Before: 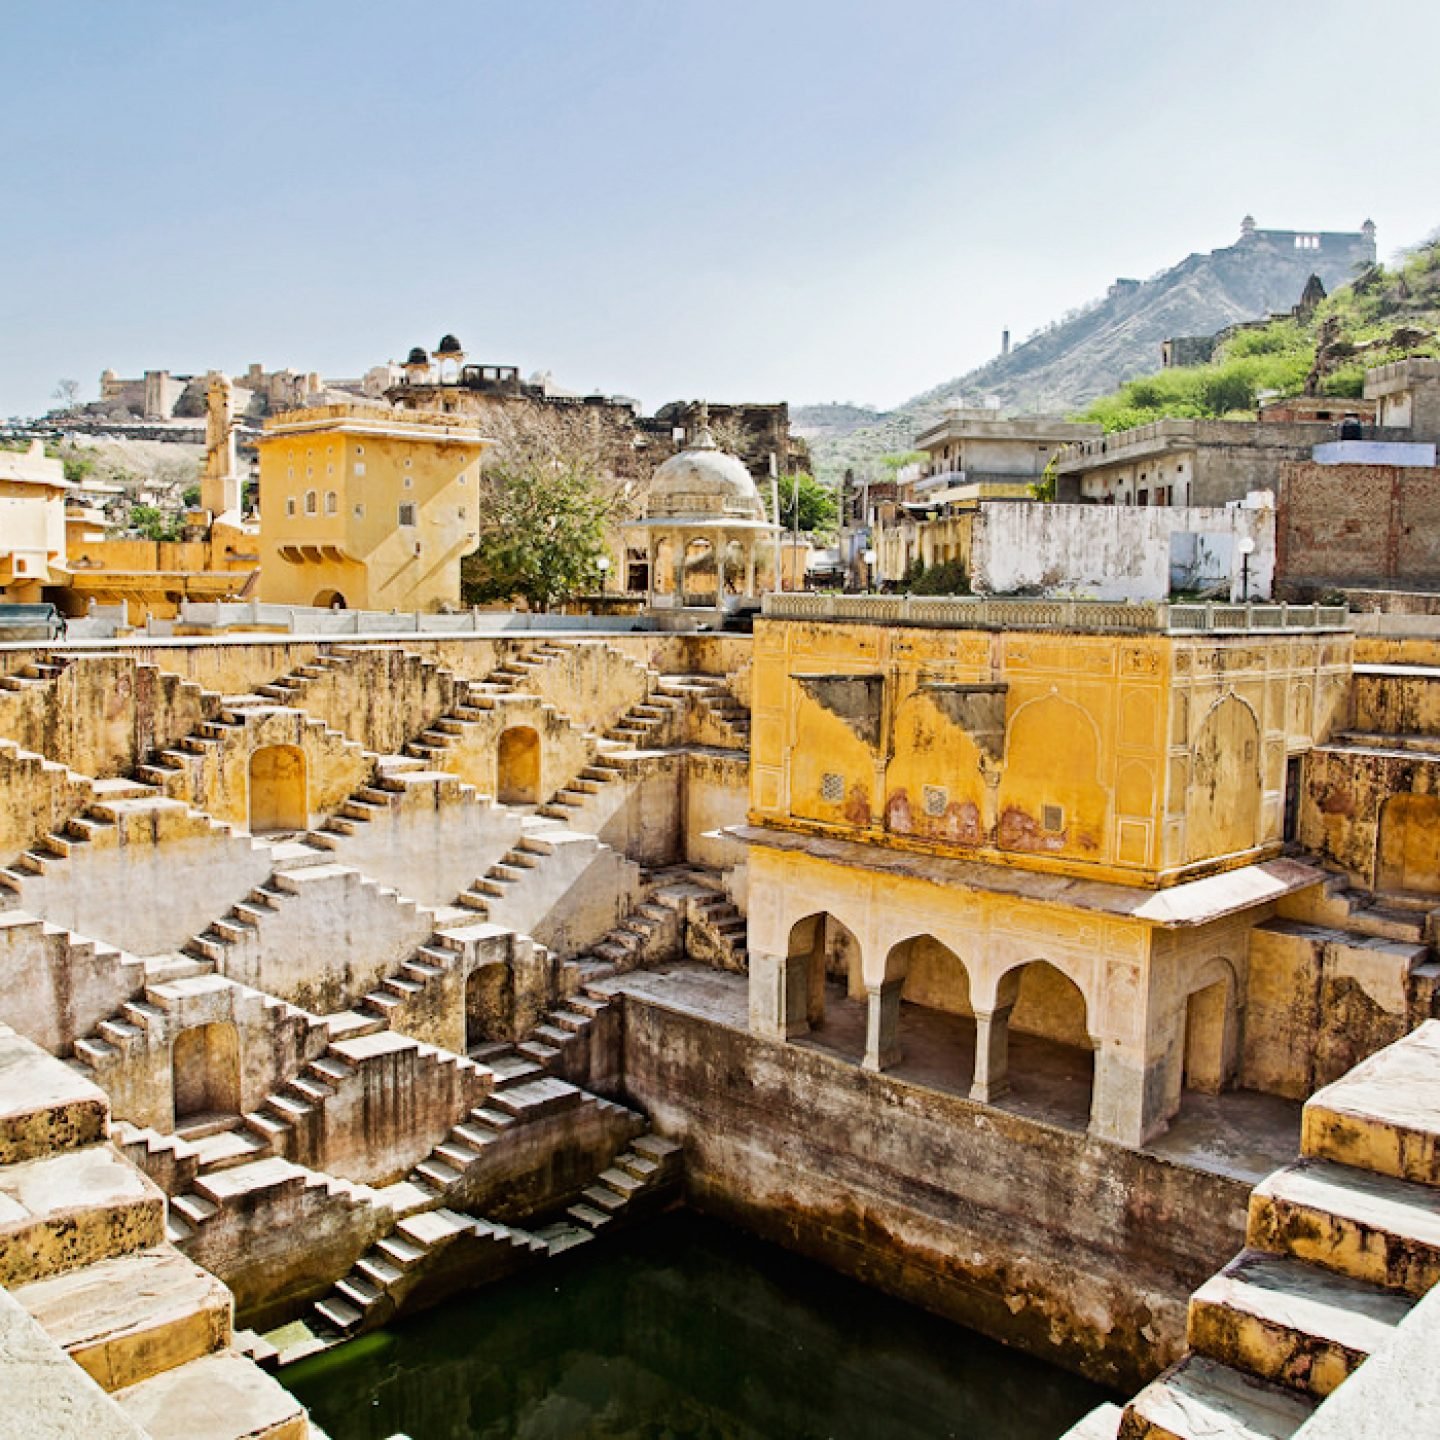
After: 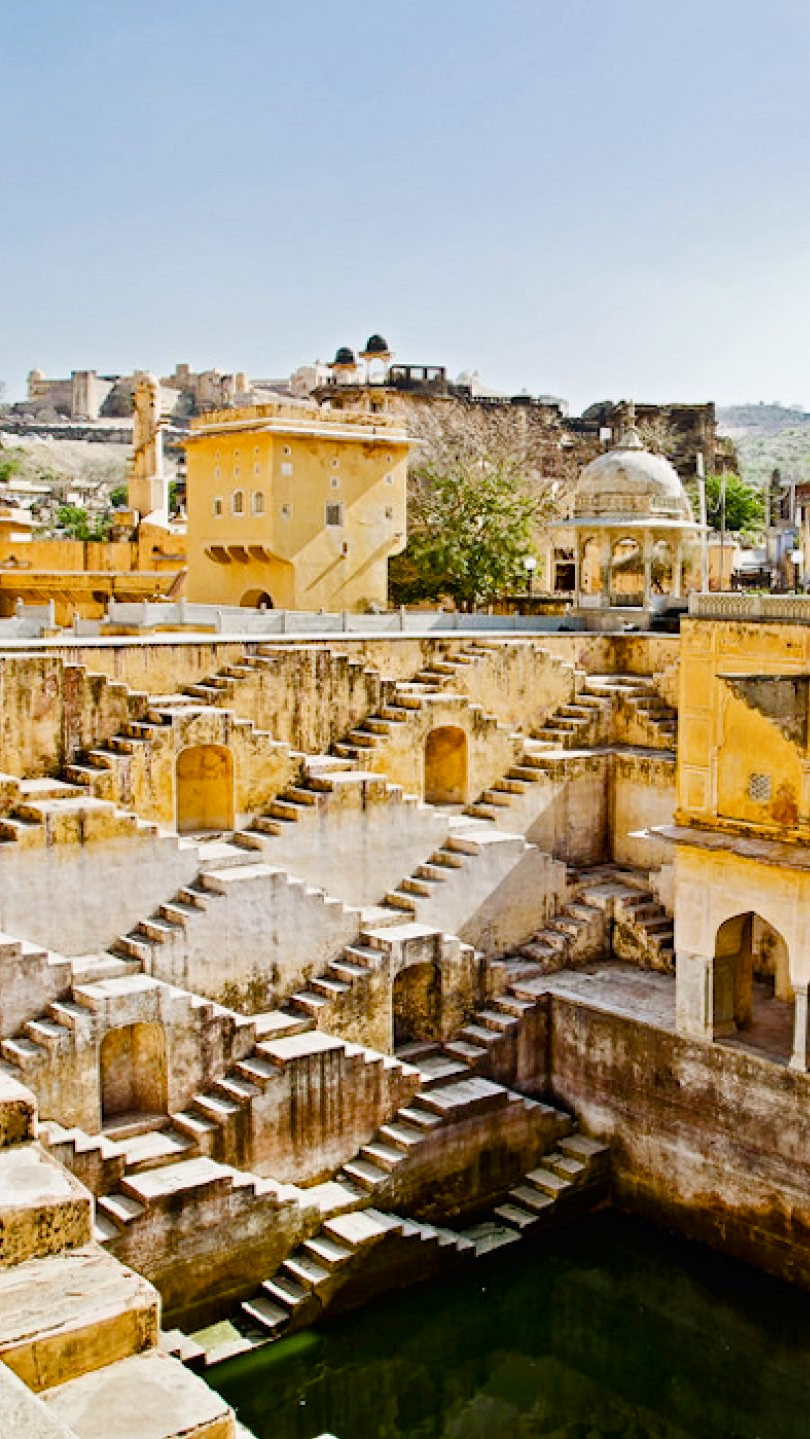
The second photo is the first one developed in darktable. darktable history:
crop: left 5.114%, right 38.589%
color balance rgb: perceptual saturation grading › global saturation 20%, perceptual saturation grading › highlights -25%, perceptual saturation grading › shadows 50%
